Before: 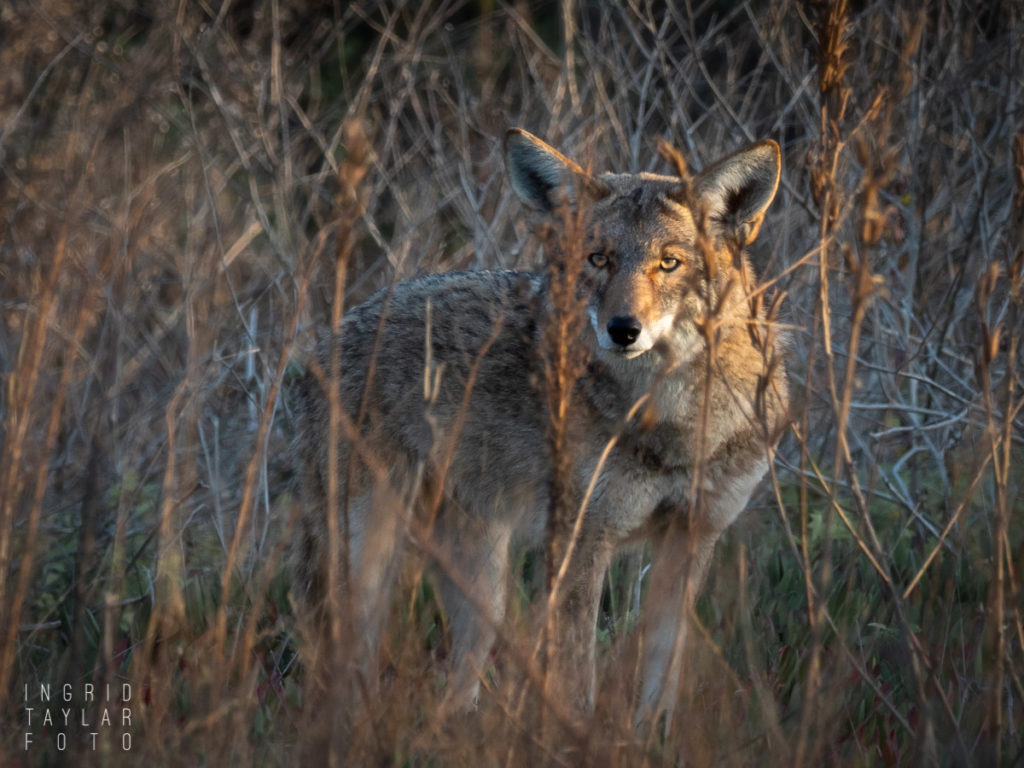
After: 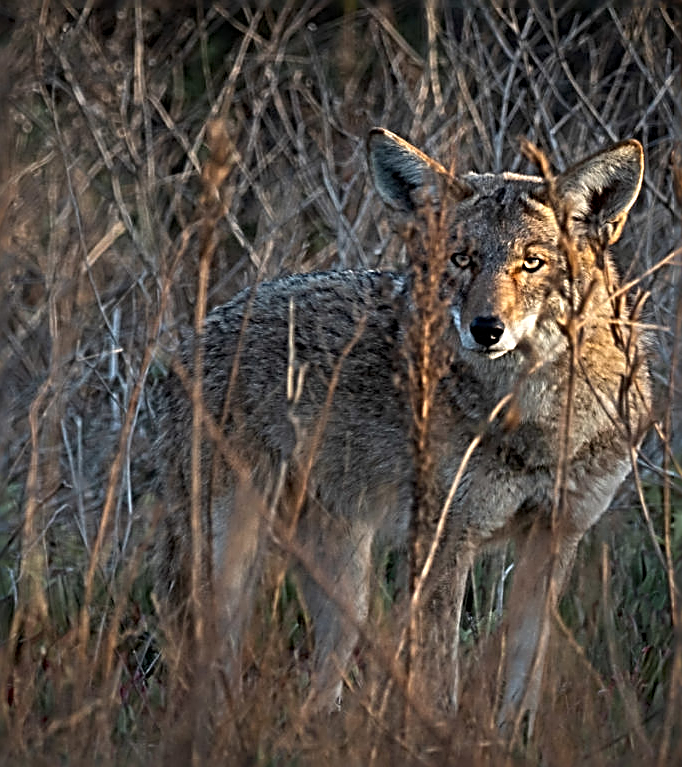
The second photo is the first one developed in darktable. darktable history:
crop and rotate: left 13.409%, right 19.924%
sharpen: radius 3.158, amount 1.731
